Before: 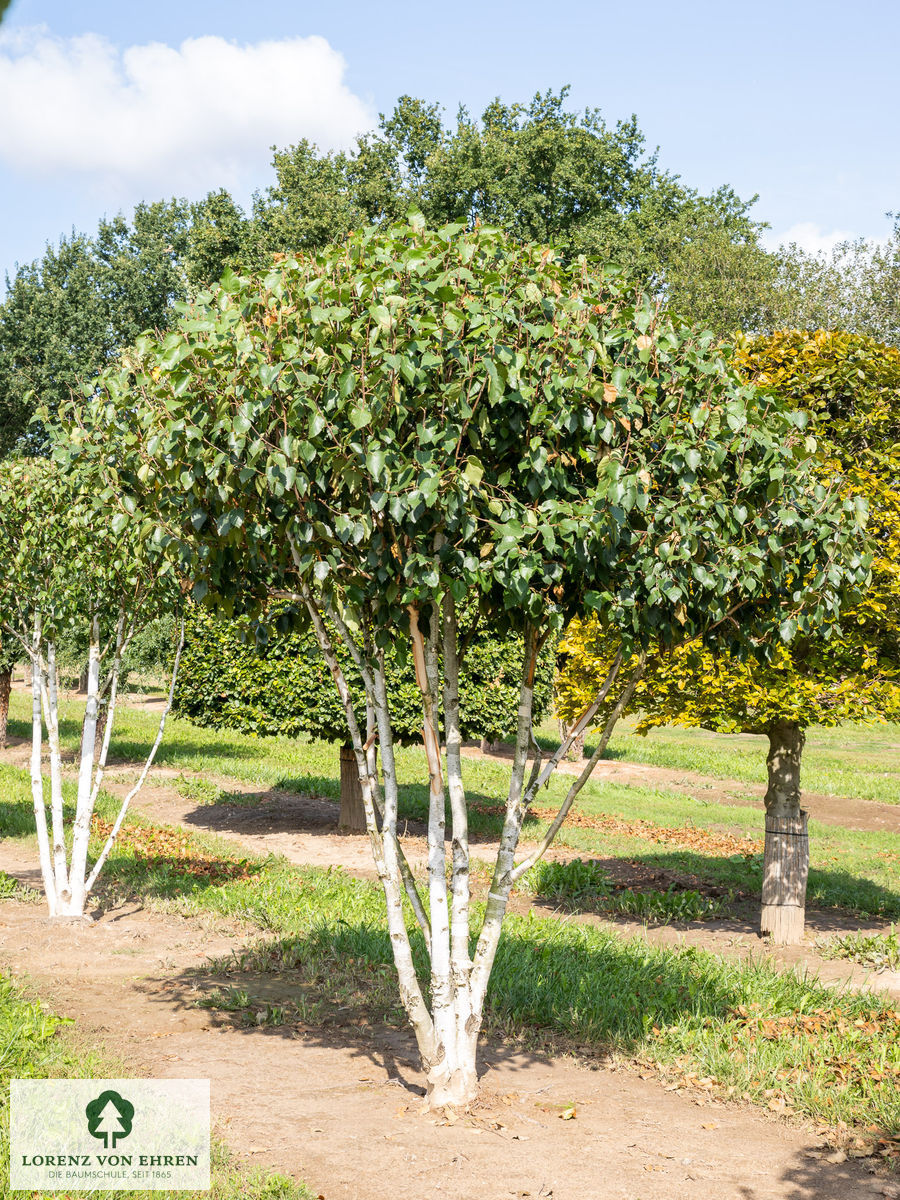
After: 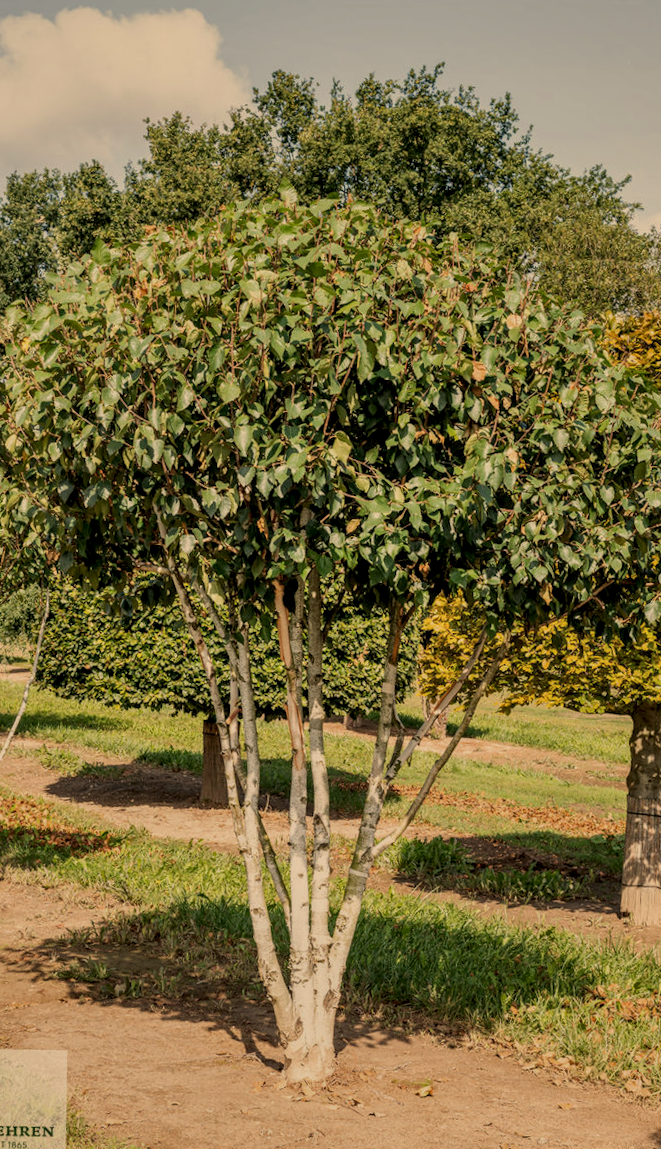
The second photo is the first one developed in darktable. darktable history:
rotate and perspective: rotation -2.29°, automatic cropping off
crop and rotate: angle -3.27°, left 14.277%, top 0.028%, right 10.766%, bottom 0.028%
local contrast: highlights 61%, detail 143%, midtone range 0.428
exposure: compensate exposure bias true, compensate highlight preservation false
shadows and highlights: low approximation 0.01, soften with gaussian
white balance: red 1.138, green 0.996, blue 0.812
